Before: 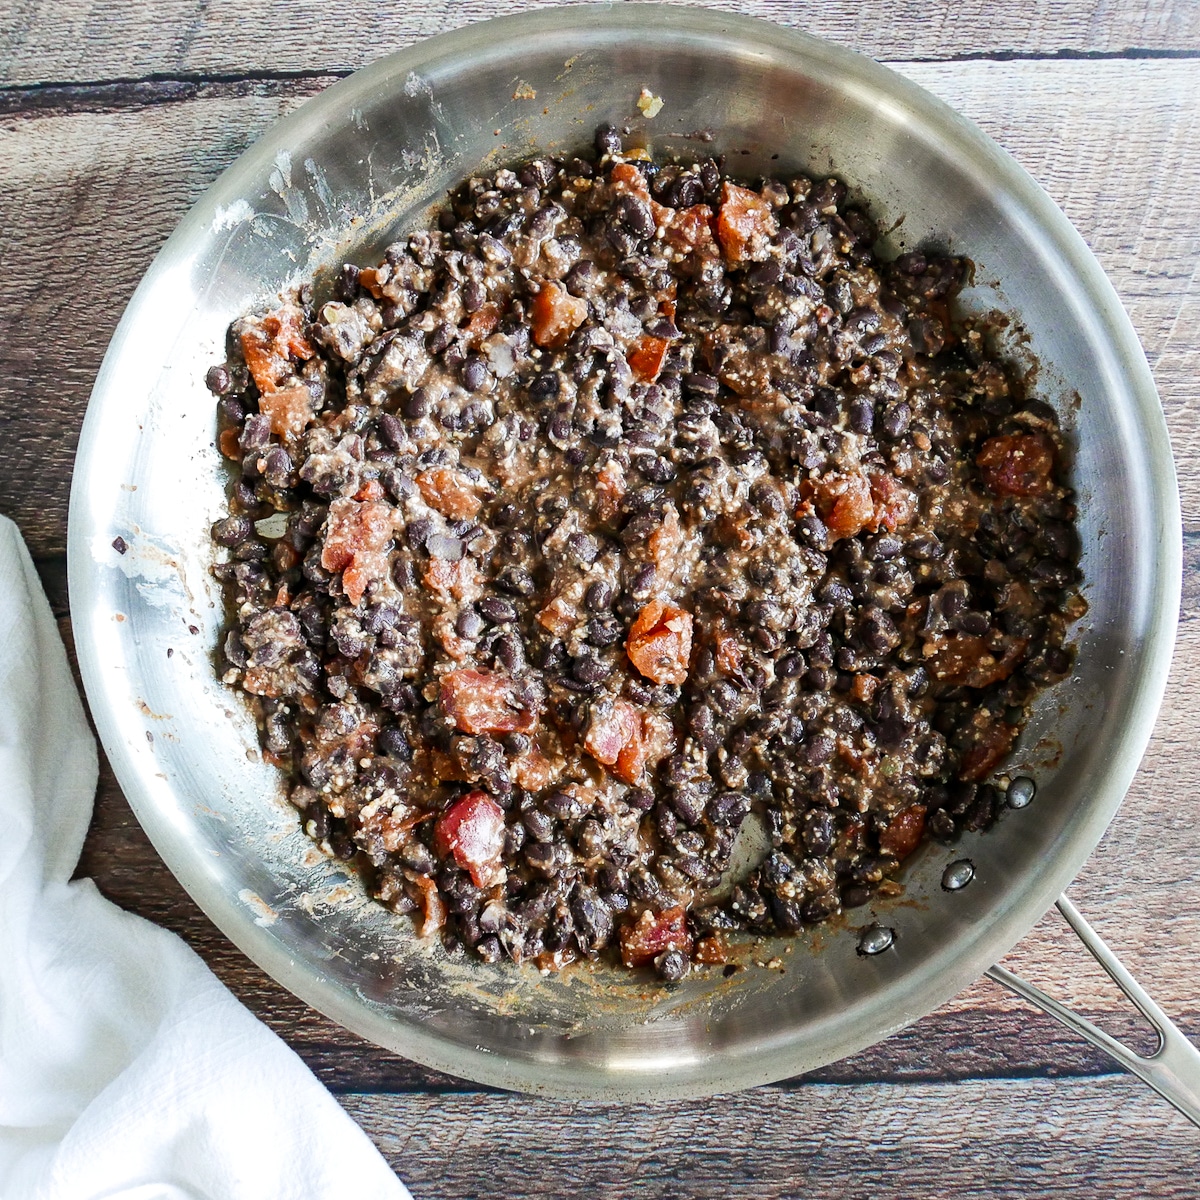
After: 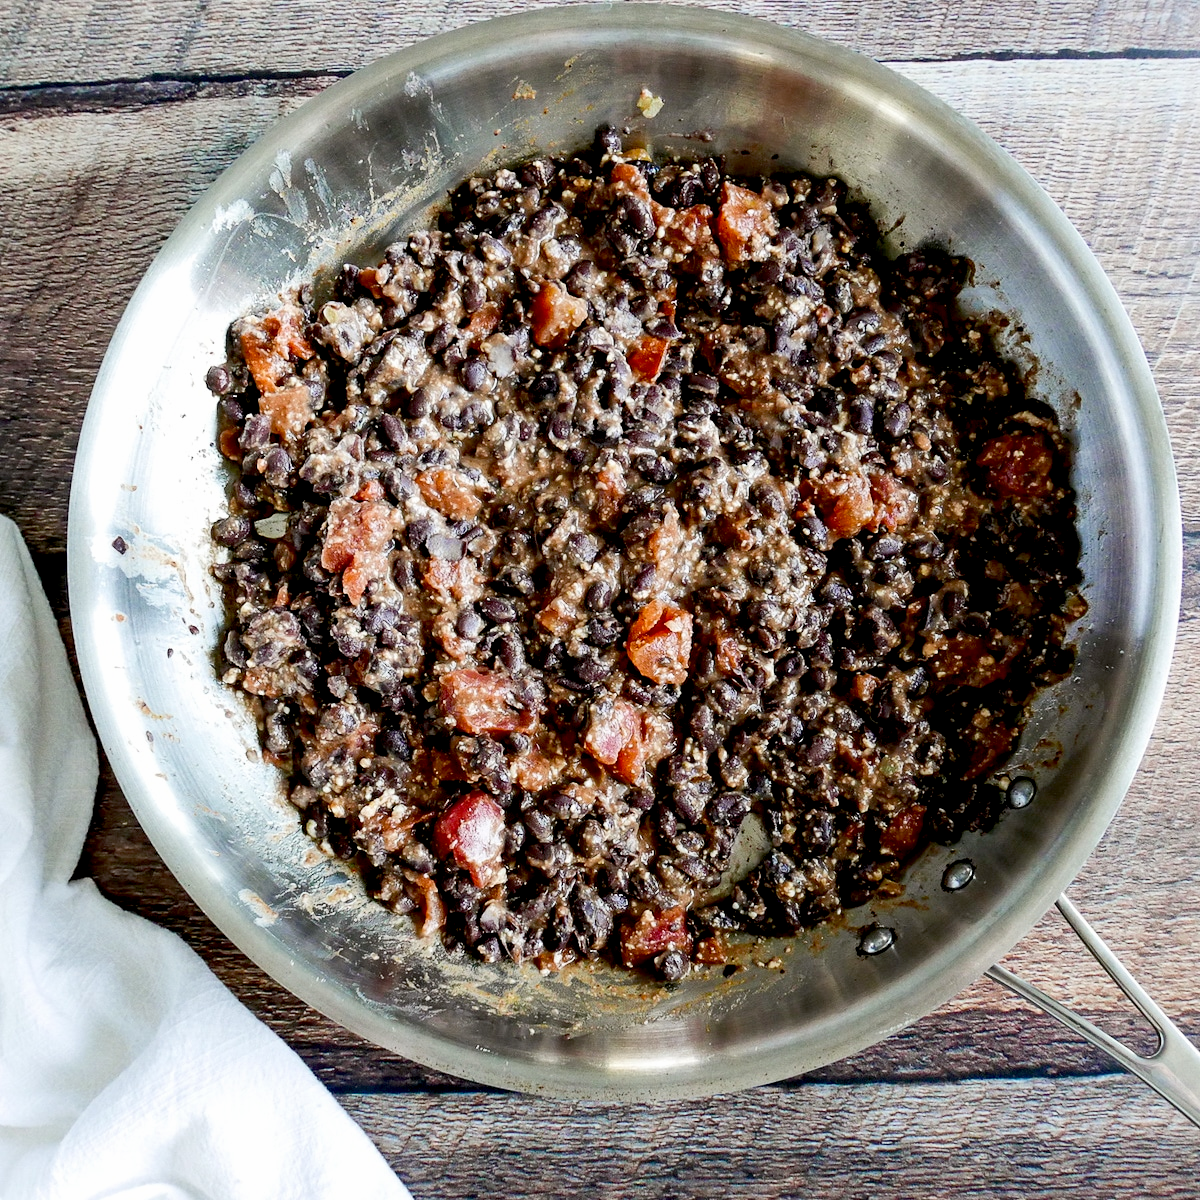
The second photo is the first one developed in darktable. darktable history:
exposure: black level correction 0.017, exposure -0.008 EV, compensate highlight preservation false
